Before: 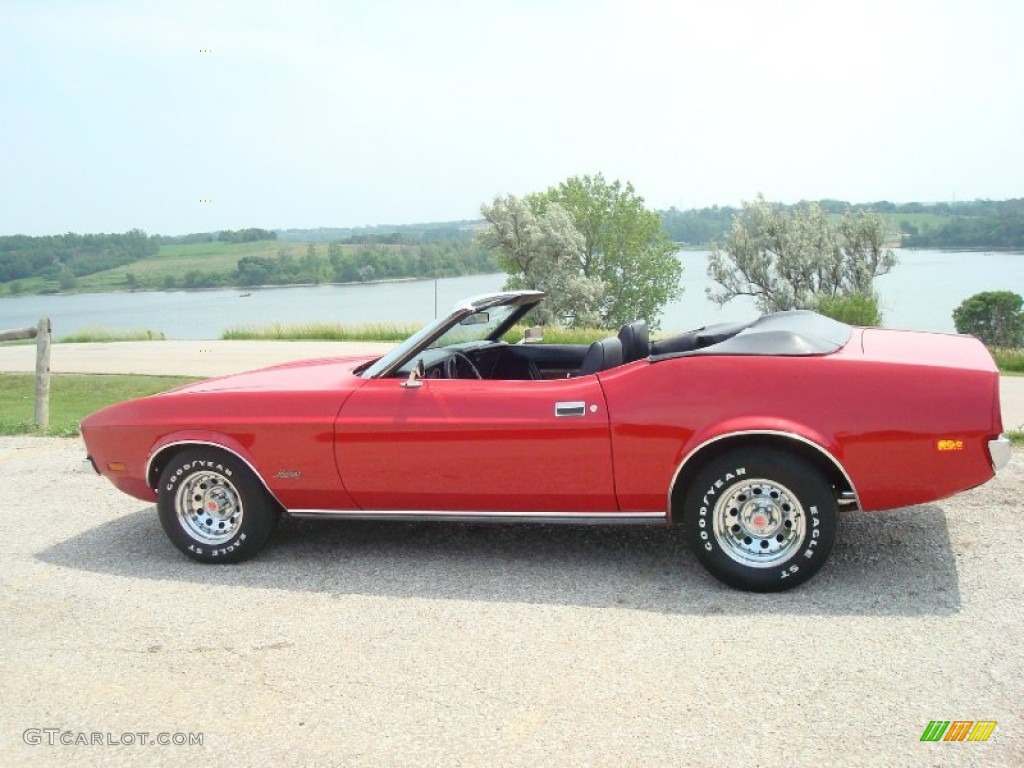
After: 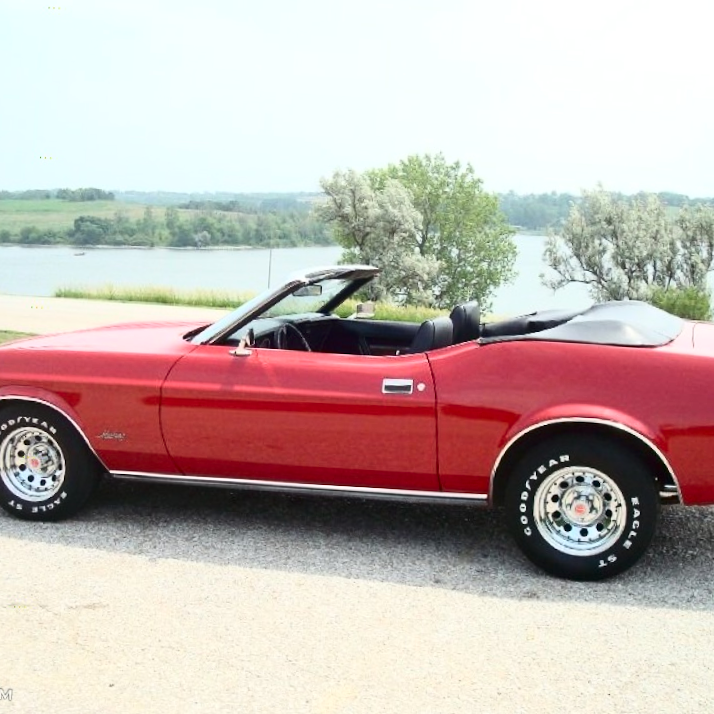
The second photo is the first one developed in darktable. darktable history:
crop and rotate: angle -3.27°, left 14.277%, top 0.028%, right 10.766%, bottom 0.028%
contrast brightness saturation: contrast 0.28
